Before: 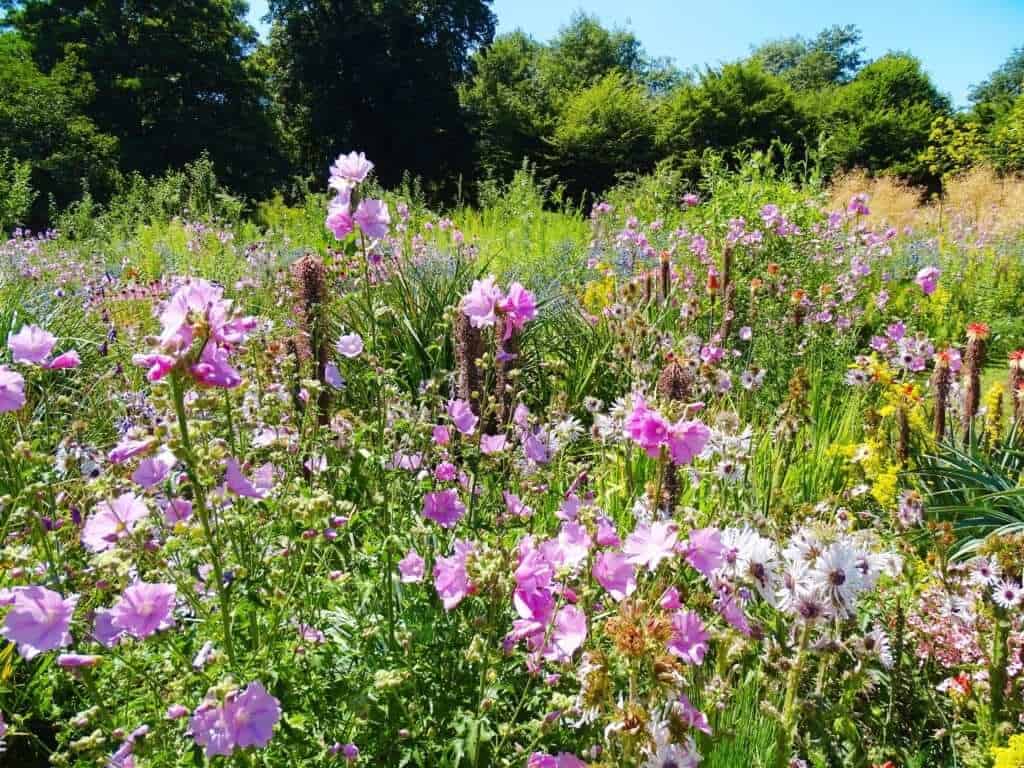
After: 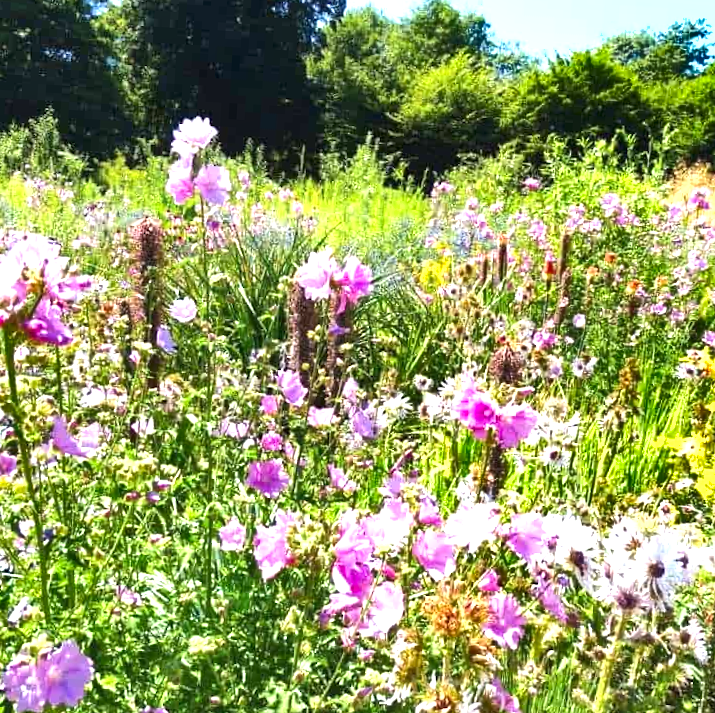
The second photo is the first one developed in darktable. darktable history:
exposure: black level correction 0, exposure 1.103 EV, compensate exposure bias true, compensate highlight preservation false
shadows and highlights: shadows 52.49, soften with gaussian
crop and rotate: angle -3.29°, left 14.062%, top 0.03%, right 10.808%, bottom 0.093%
